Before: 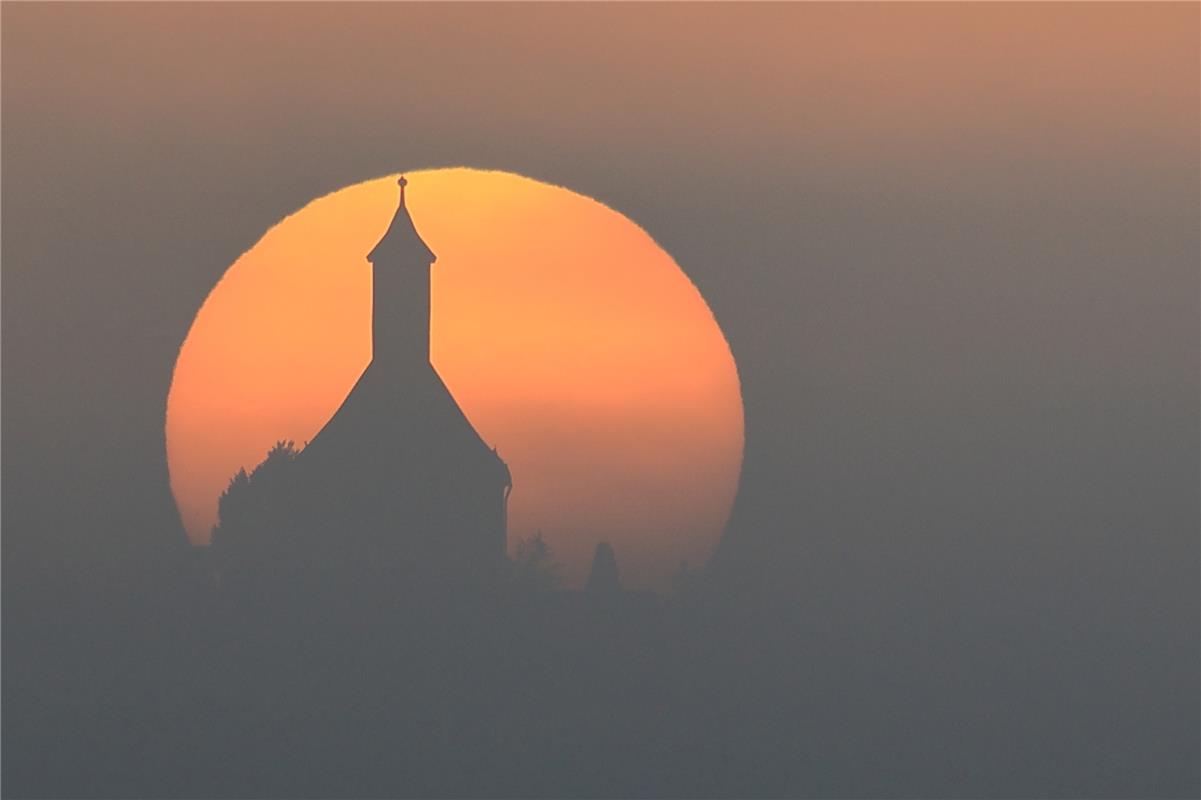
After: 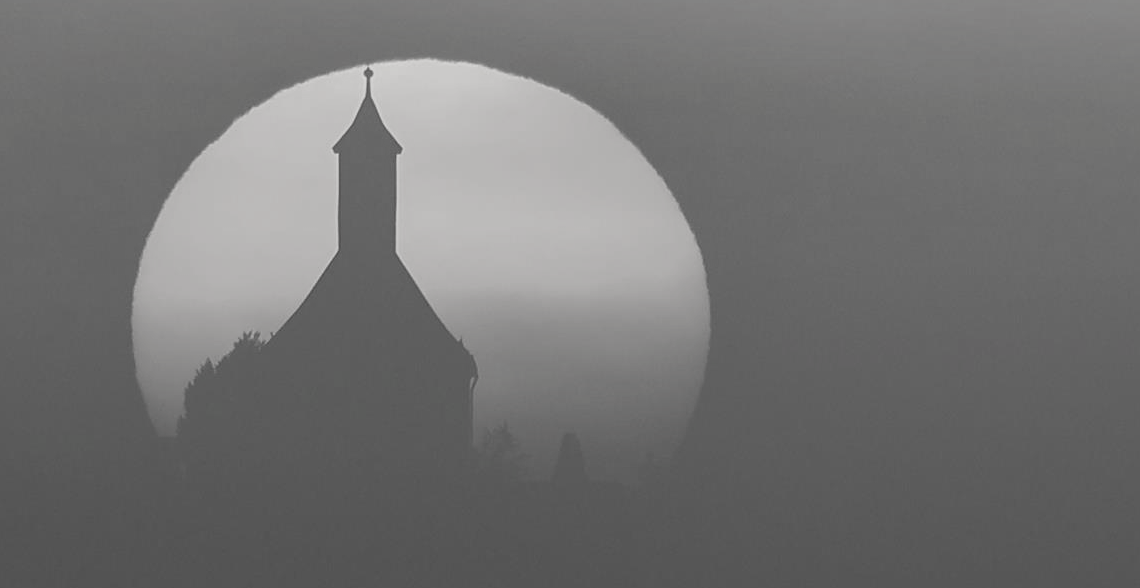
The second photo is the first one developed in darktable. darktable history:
crop and rotate: left 2.856%, top 13.699%, right 2.2%, bottom 12.704%
contrast brightness saturation: saturation -0.989
